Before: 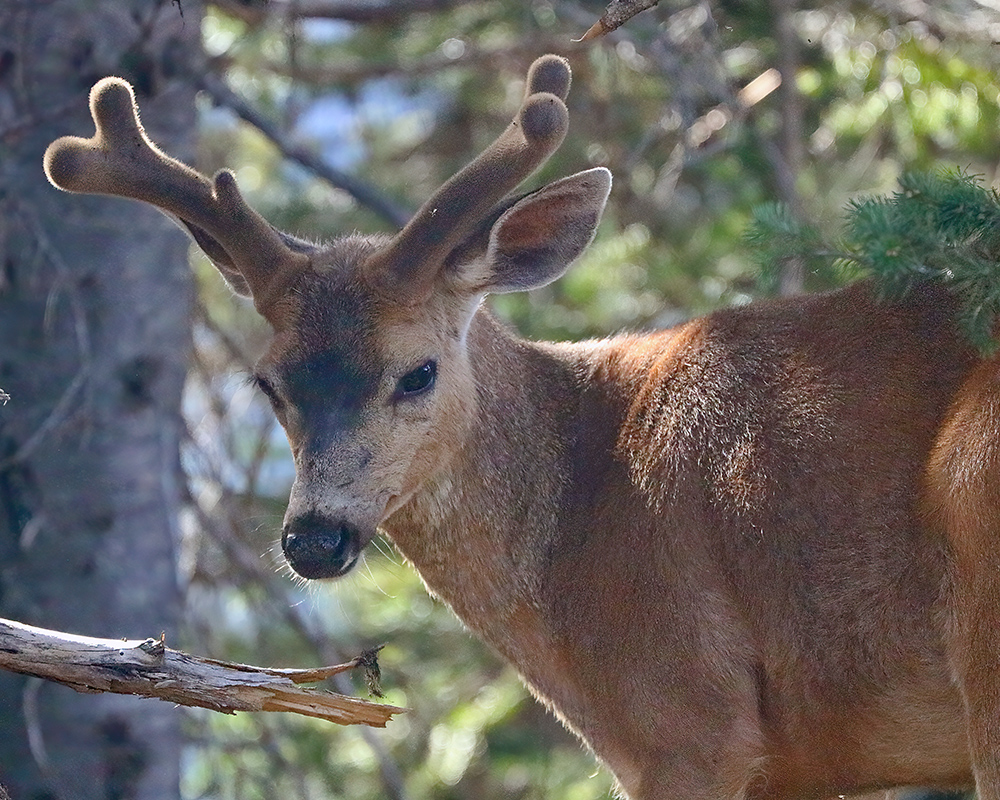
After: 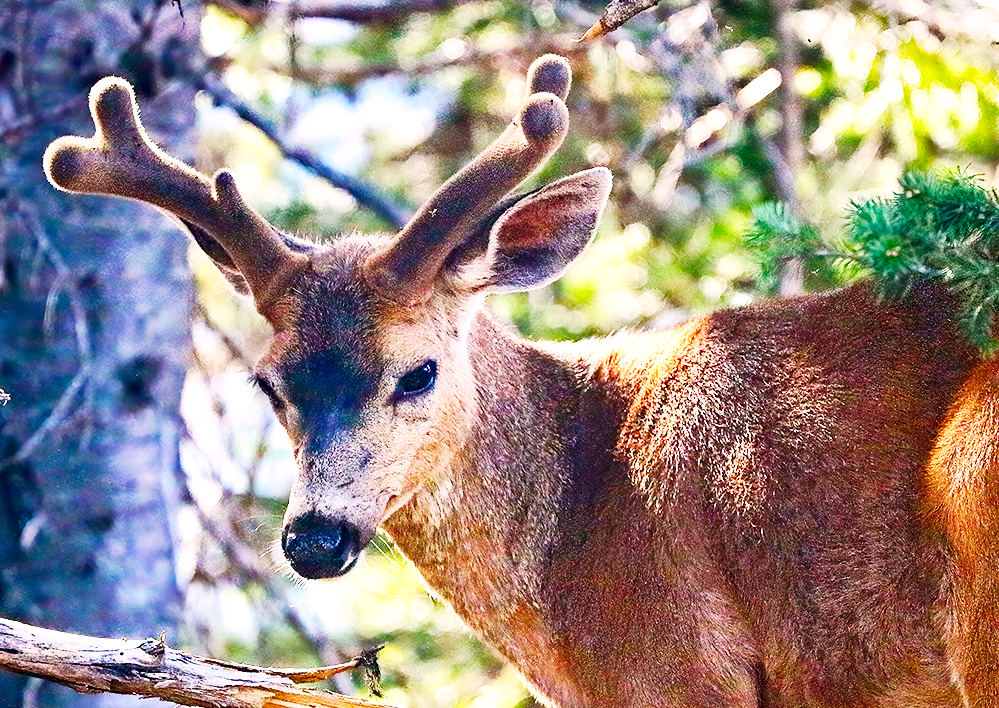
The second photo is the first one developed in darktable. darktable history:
base curve: curves: ch0 [(0, 0) (0.007, 0.004) (0.027, 0.03) (0.046, 0.07) (0.207, 0.54) (0.442, 0.872) (0.673, 0.972) (1, 1)], preserve colors none
haze removal: compatibility mode true, adaptive false
color balance rgb: shadows lift › luminance -20.202%, power › hue 330.12°, perceptual saturation grading › global saturation 9.949%, perceptual brilliance grading › mid-tones 10.611%, perceptual brilliance grading › shadows 15.759%, global vibrance 20%
crop and rotate: top 0%, bottom 11.376%
local contrast: mode bilateral grid, contrast 21, coarseness 51, detail 119%, midtone range 0.2
tone equalizer: -8 EV -0.743 EV, -7 EV -0.723 EV, -6 EV -0.57 EV, -5 EV -0.376 EV, -3 EV 0.381 EV, -2 EV 0.6 EV, -1 EV 0.687 EV, +0 EV 0.743 EV, edges refinement/feathering 500, mask exposure compensation -1.57 EV, preserve details no
color correction: highlights a* 3.21, highlights b* 1.81, saturation 1.19
